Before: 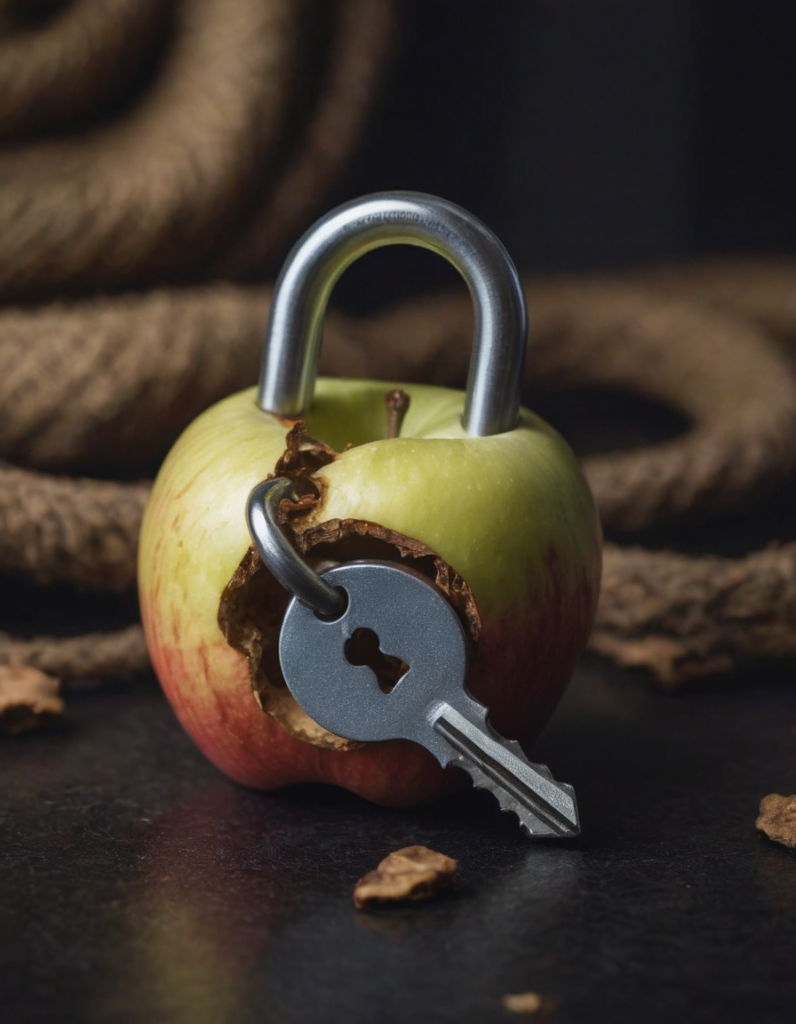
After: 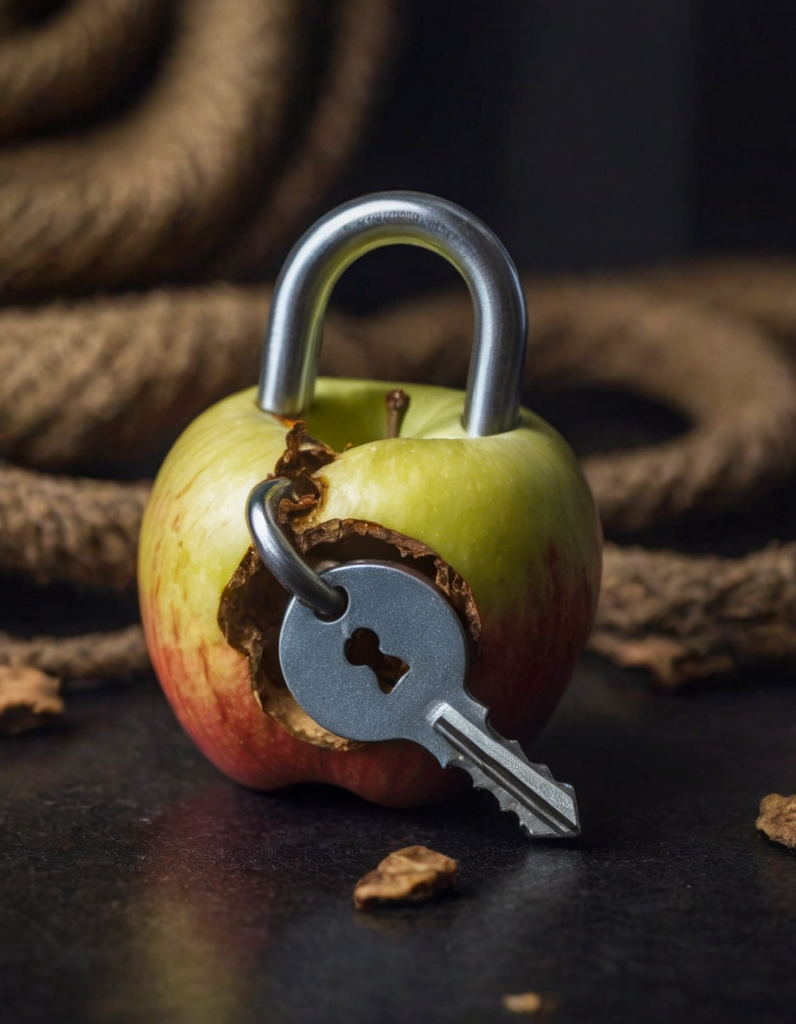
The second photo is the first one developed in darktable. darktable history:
color balance rgb: perceptual saturation grading › global saturation 19.935%
local contrast: detail 130%
